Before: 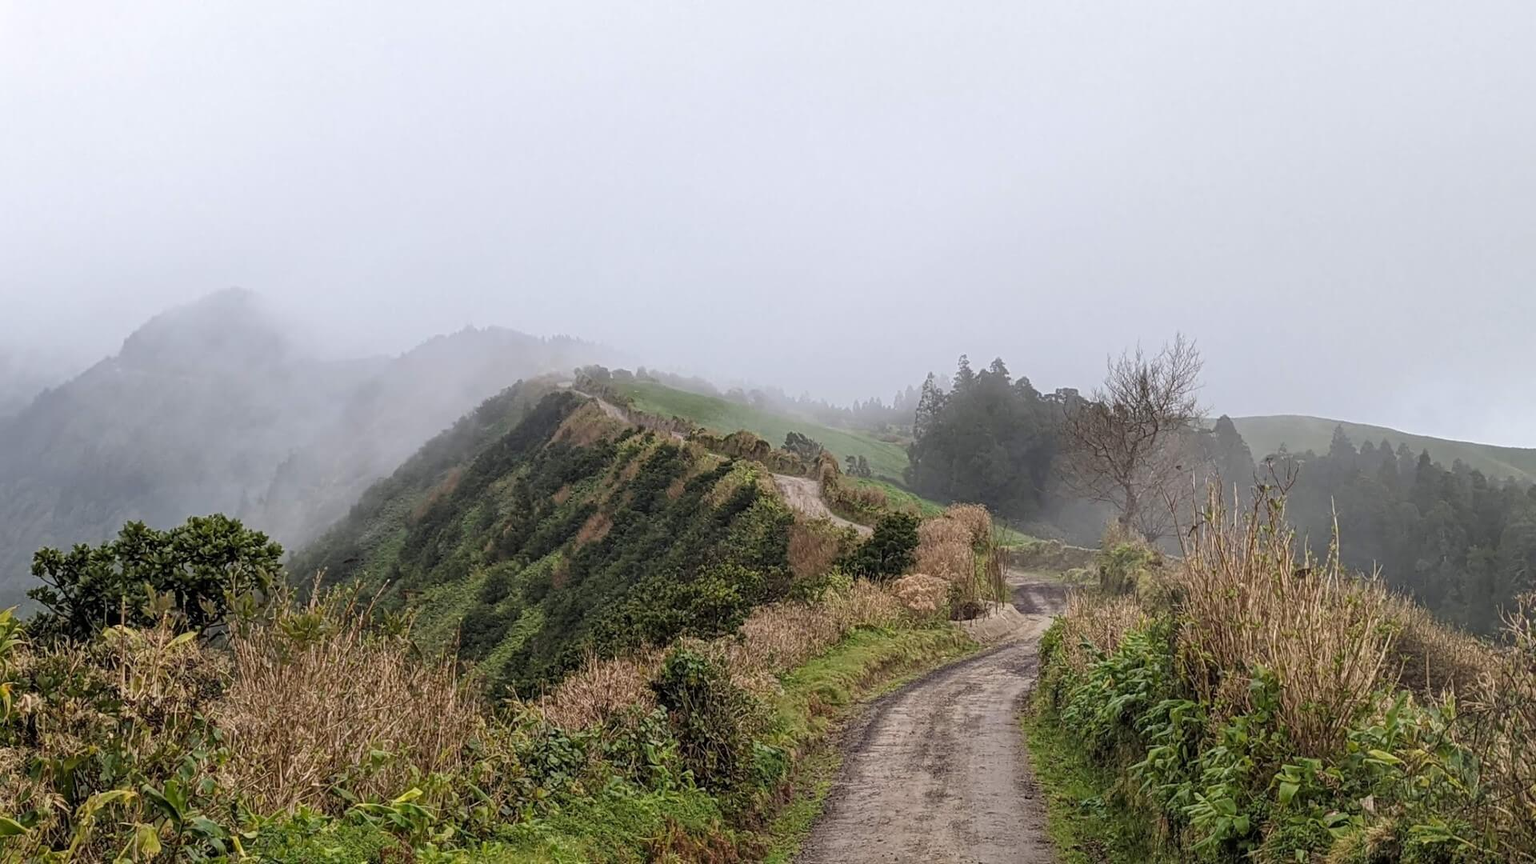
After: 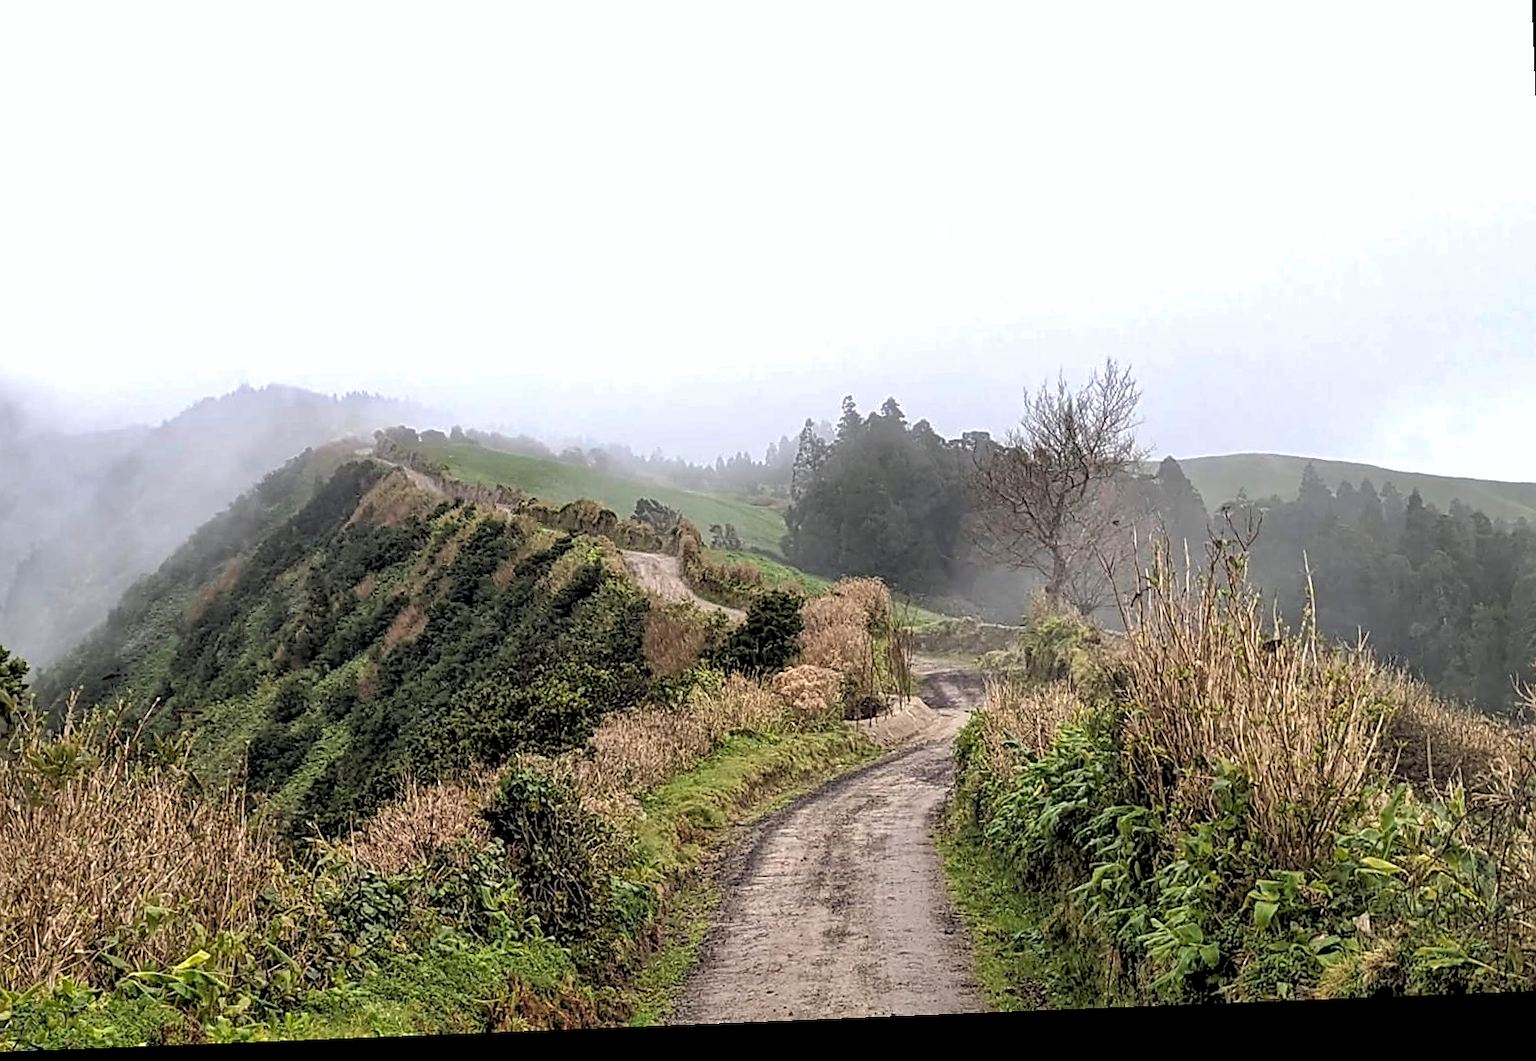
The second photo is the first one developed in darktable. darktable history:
sharpen: radius 1.864, amount 0.398, threshold 1.271
shadows and highlights: on, module defaults
rotate and perspective: rotation -2.29°, automatic cropping off
tone equalizer: -8 EV -0.417 EV, -7 EV -0.389 EV, -6 EV -0.333 EV, -5 EV -0.222 EV, -3 EV 0.222 EV, -2 EV 0.333 EV, -1 EV 0.389 EV, +0 EV 0.417 EV, edges refinement/feathering 500, mask exposure compensation -1.57 EV, preserve details no
rgb levels: levels [[0.01, 0.419, 0.839], [0, 0.5, 1], [0, 0.5, 1]]
crop and rotate: left 17.959%, top 5.771%, right 1.742%
